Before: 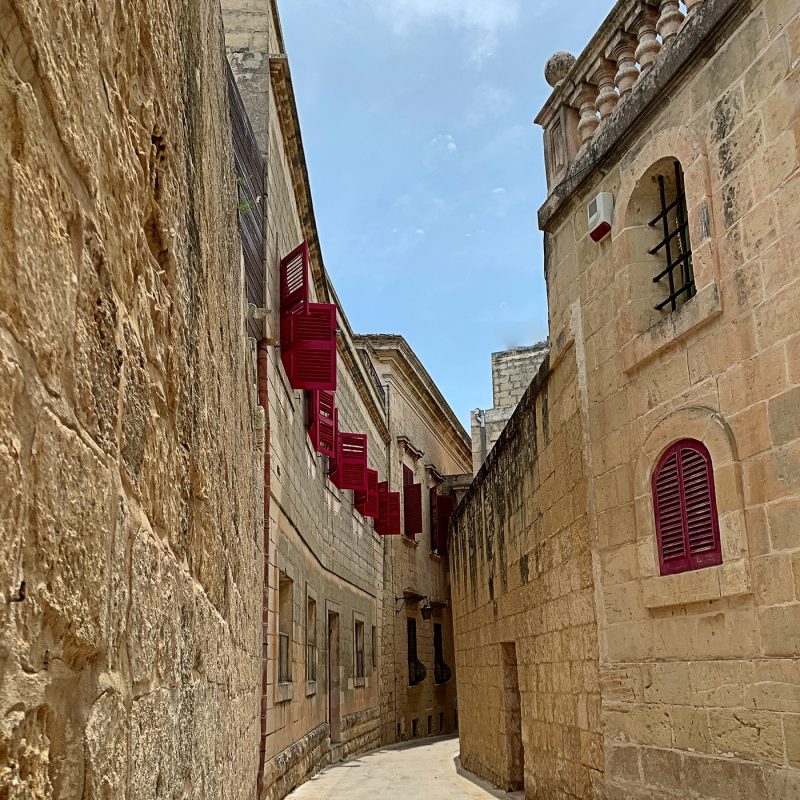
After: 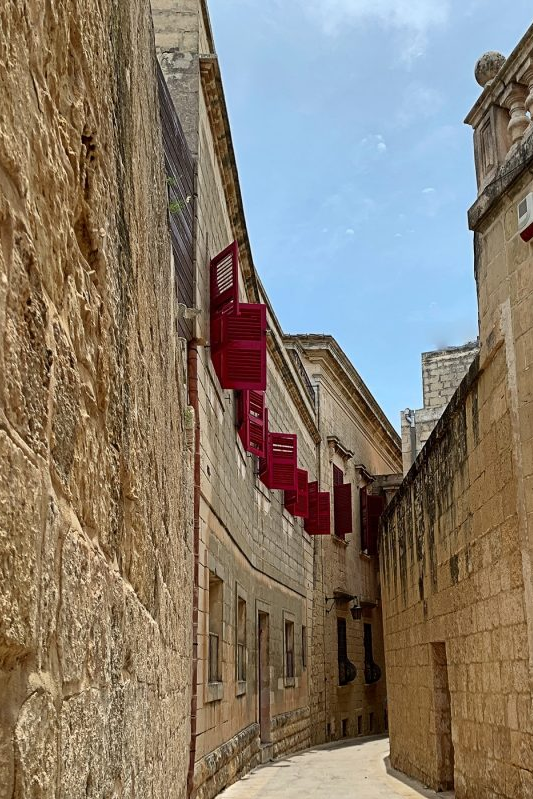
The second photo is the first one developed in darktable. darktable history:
crop and rotate: left 8.786%, right 24.548%
